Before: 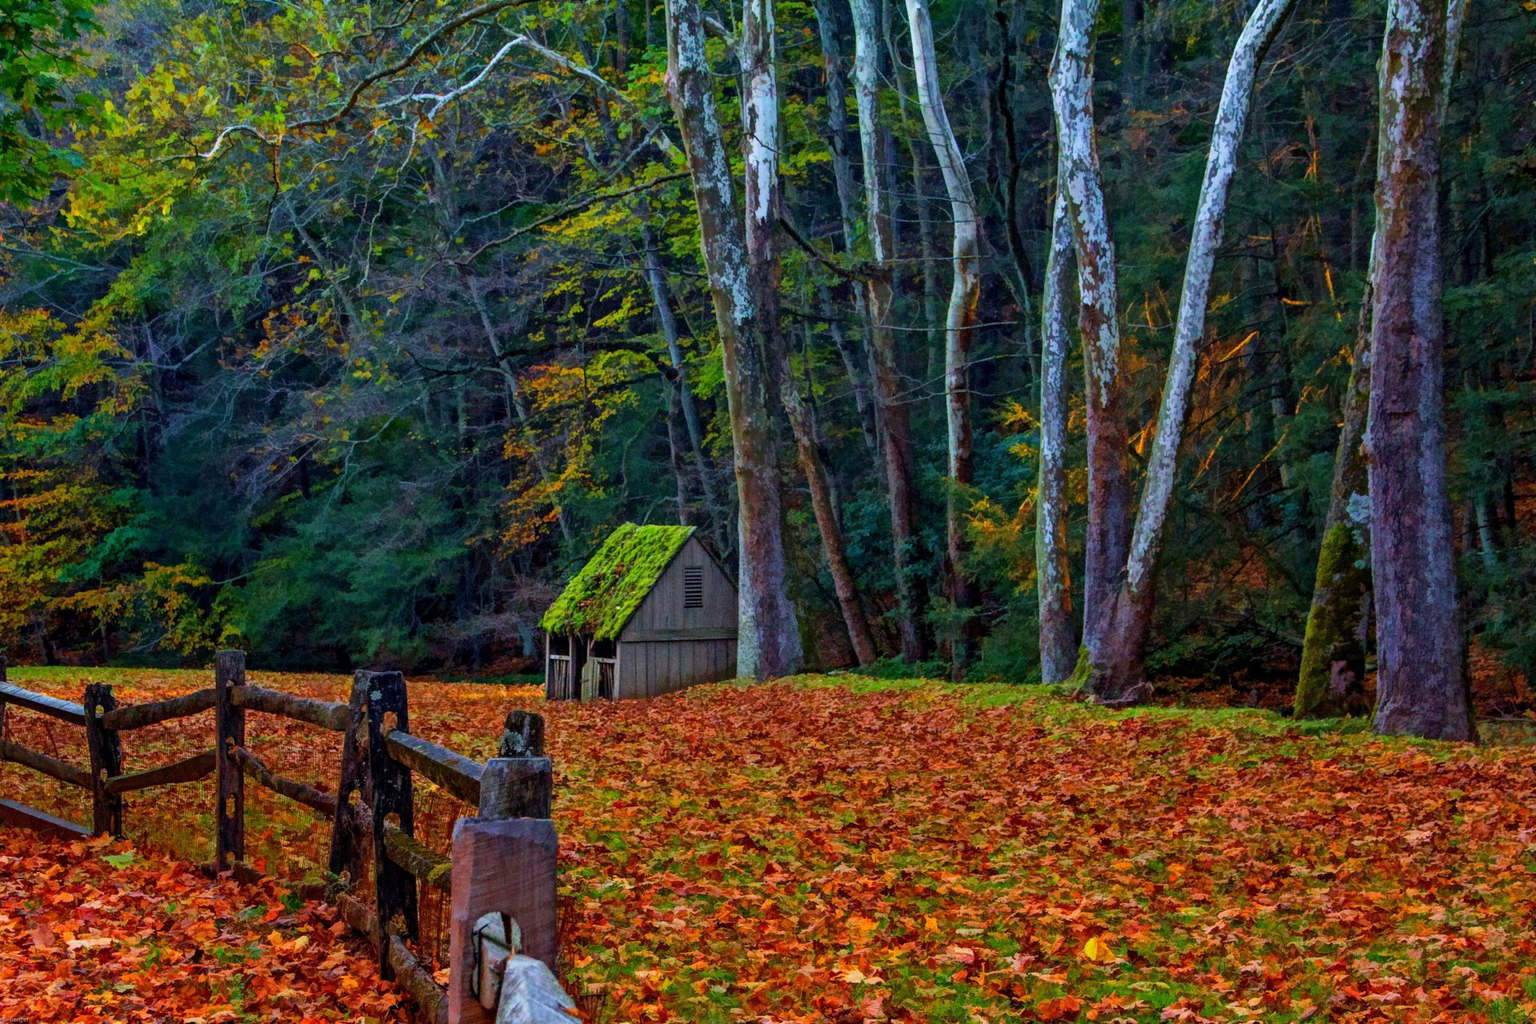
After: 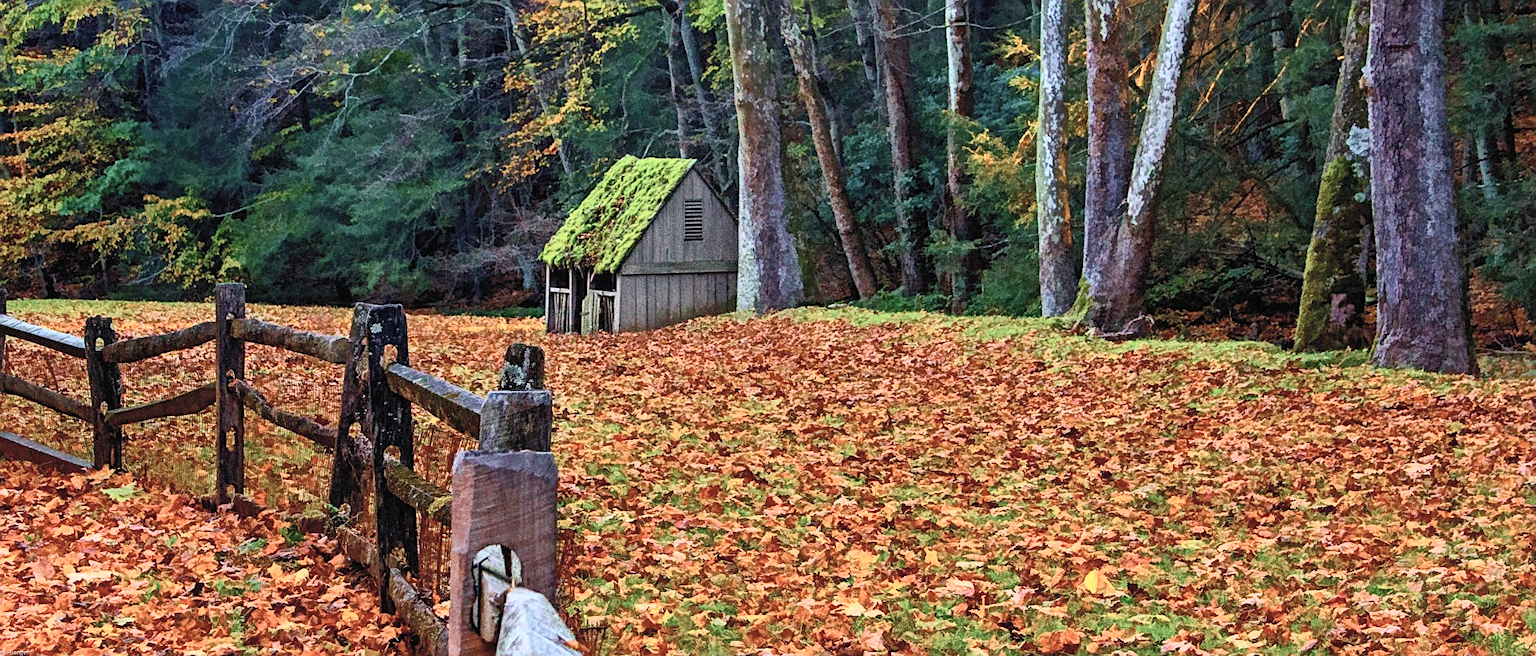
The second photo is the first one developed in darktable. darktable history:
tone equalizer: on, module defaults
contrast brightness saturation: contrast 0.434, brightness 0.557, saturation -0.187
tone curve: curves: ch0 [(0, 0.012) (0.036, 0.035) (0.274, 0.288) (0.504, 0.536) (0.844, 0.84) (1, 0.983)]; ch1 [(0, 0) (0.389, 0.403) (0.462, 0.486) (0.499, 0.498) (0.511, 0.502) (0.536, 0.547) (0.579, 0.578) (0.626, 0.645) (0.749, 0.781) (1, 1)]; ch2 [(0, 0) (0.457, 0.486) (0.5, 0.5) (0.557, 0.561) (0.614, 0.622) (0.704, 0.732) (1, 1)], preserve colors none
crop and rotate: top 35.905%
sharpen: on, module defaults
